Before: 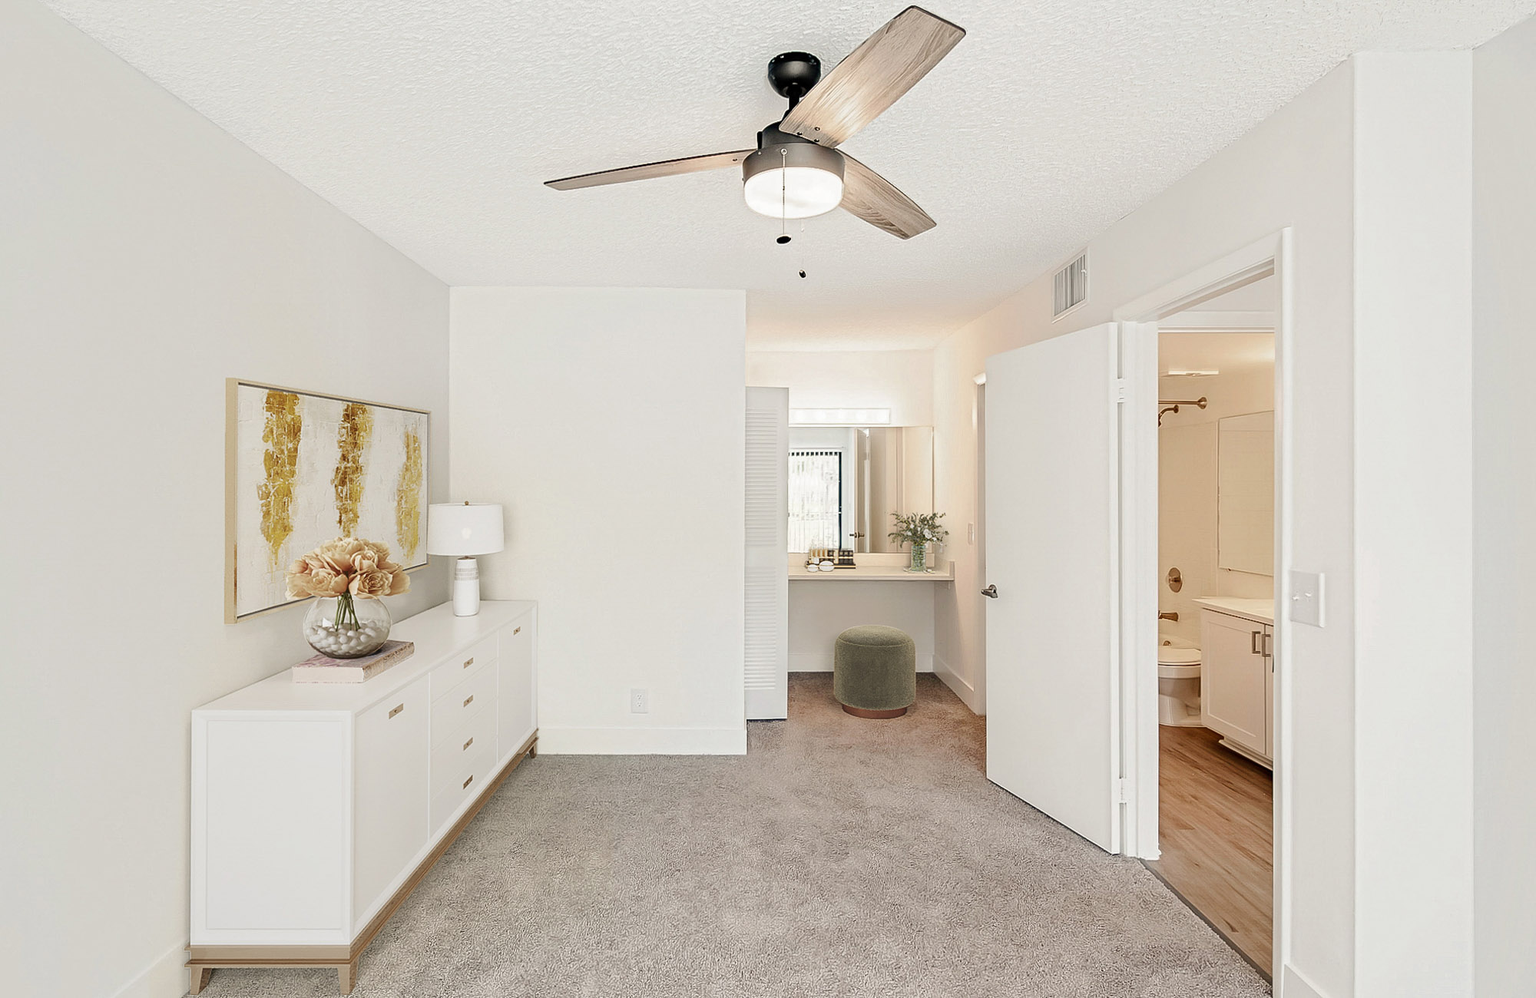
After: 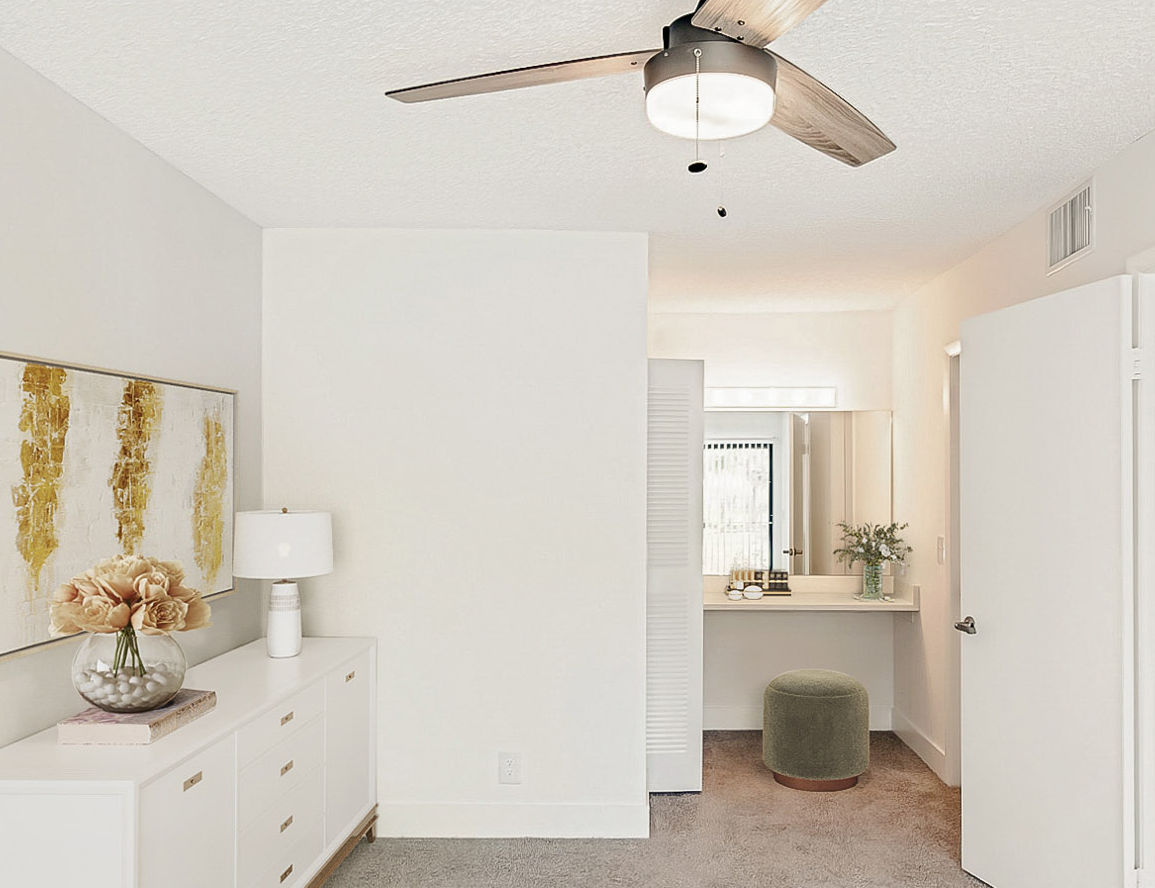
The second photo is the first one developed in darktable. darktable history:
crop: left 16.19%, top 11.204%, right 26.02%, bottom 20.431%
